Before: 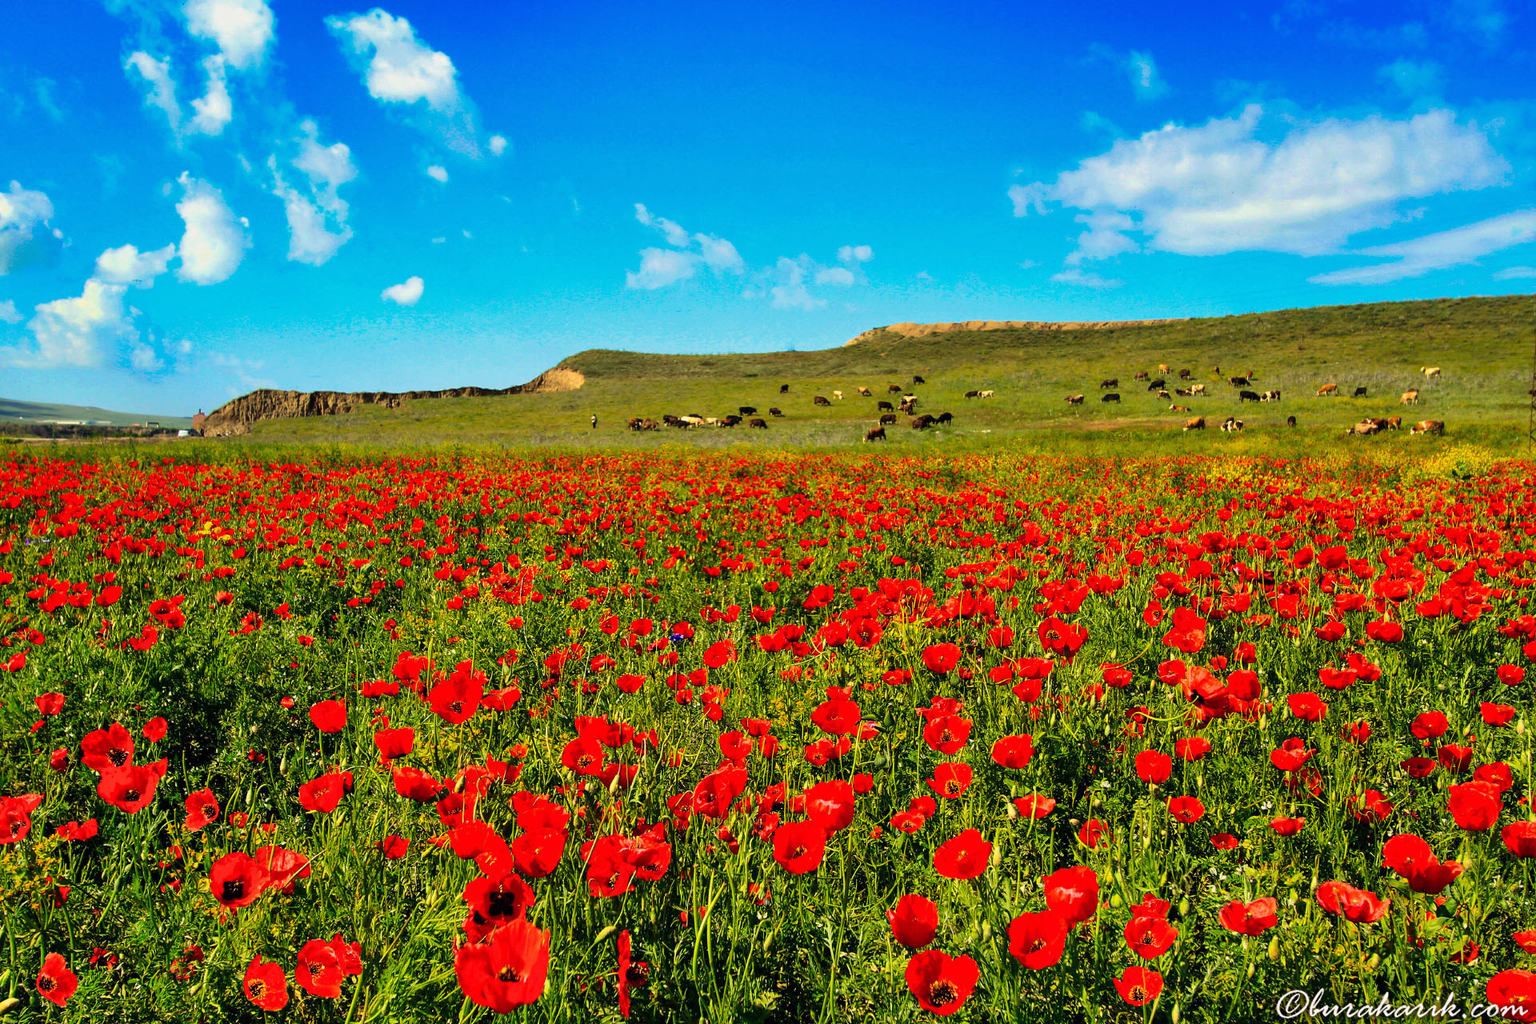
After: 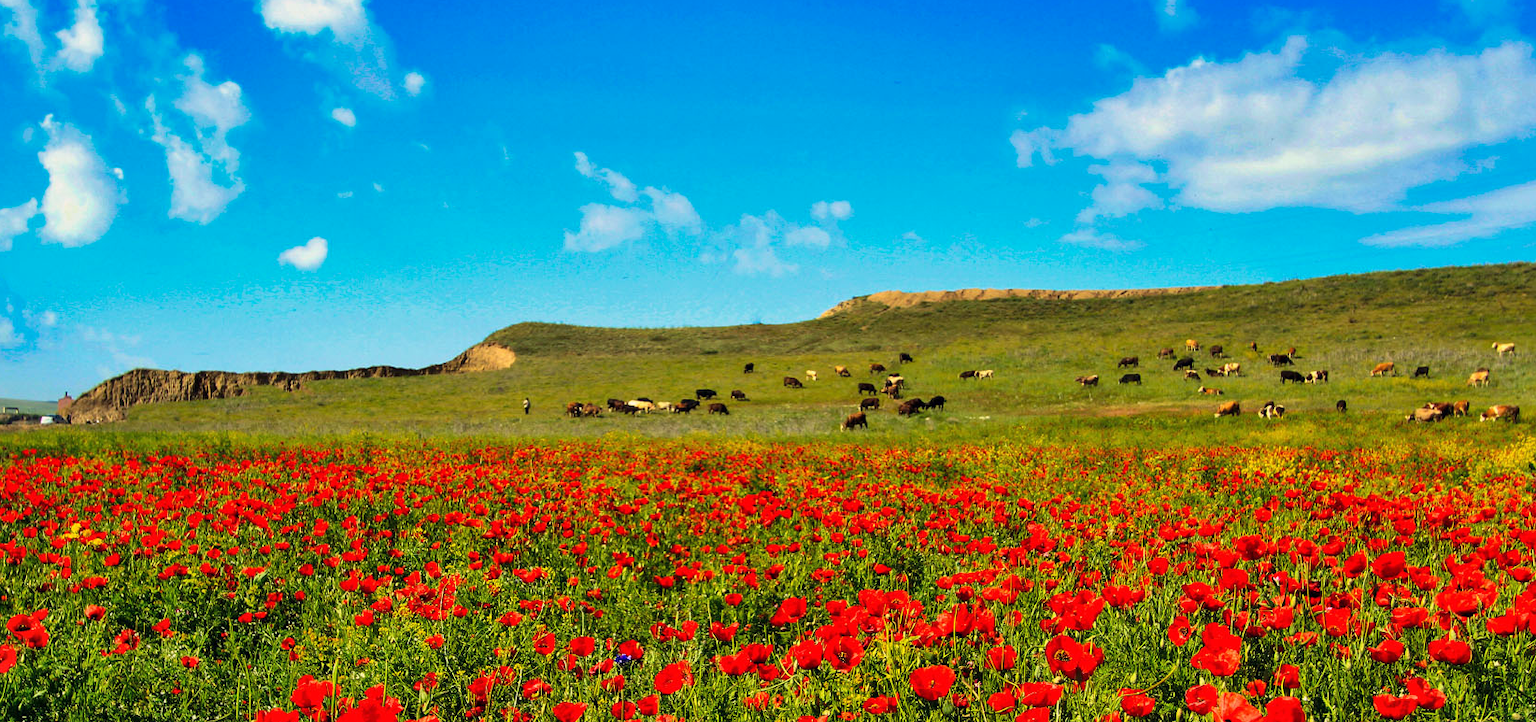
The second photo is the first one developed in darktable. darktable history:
shadows and highlights: shadows 29.32, highlights -29.32, low approximation 0.01, soften with gaussian
crop and rotate: left 9.345%, top 7.22%, right 4.982%, bottom 32.331%
